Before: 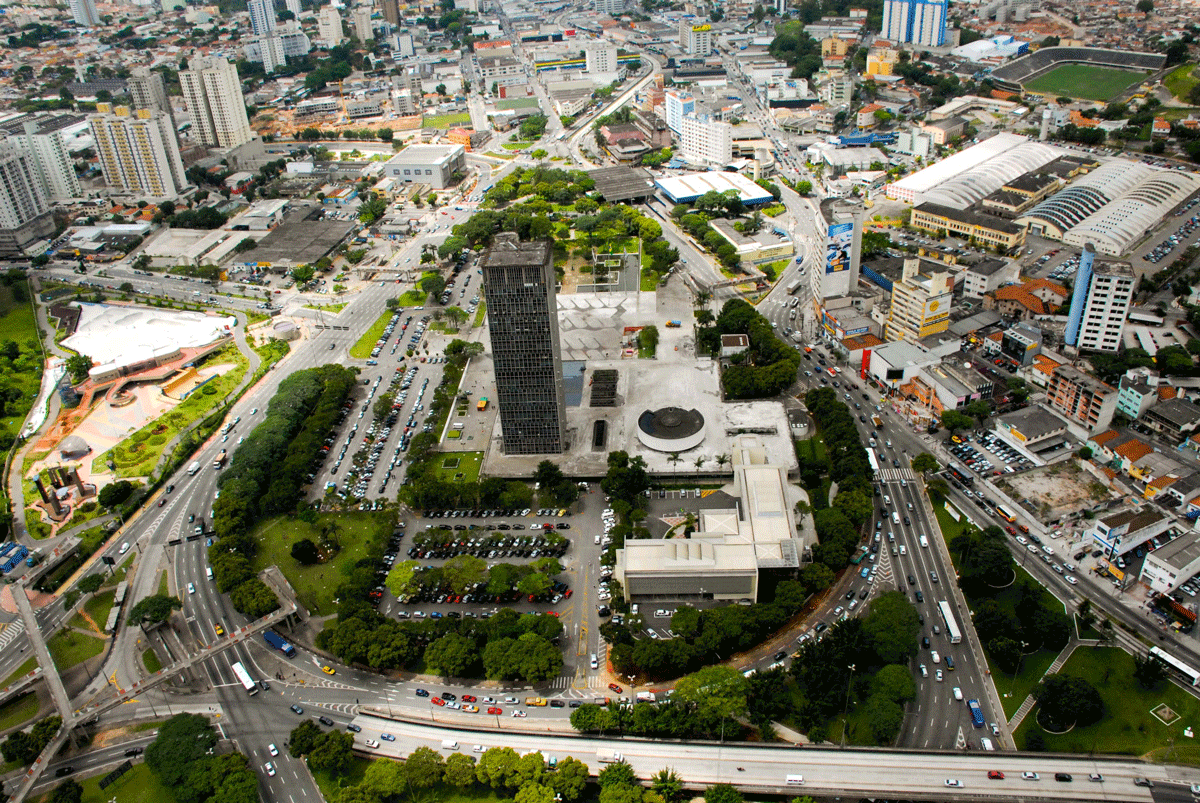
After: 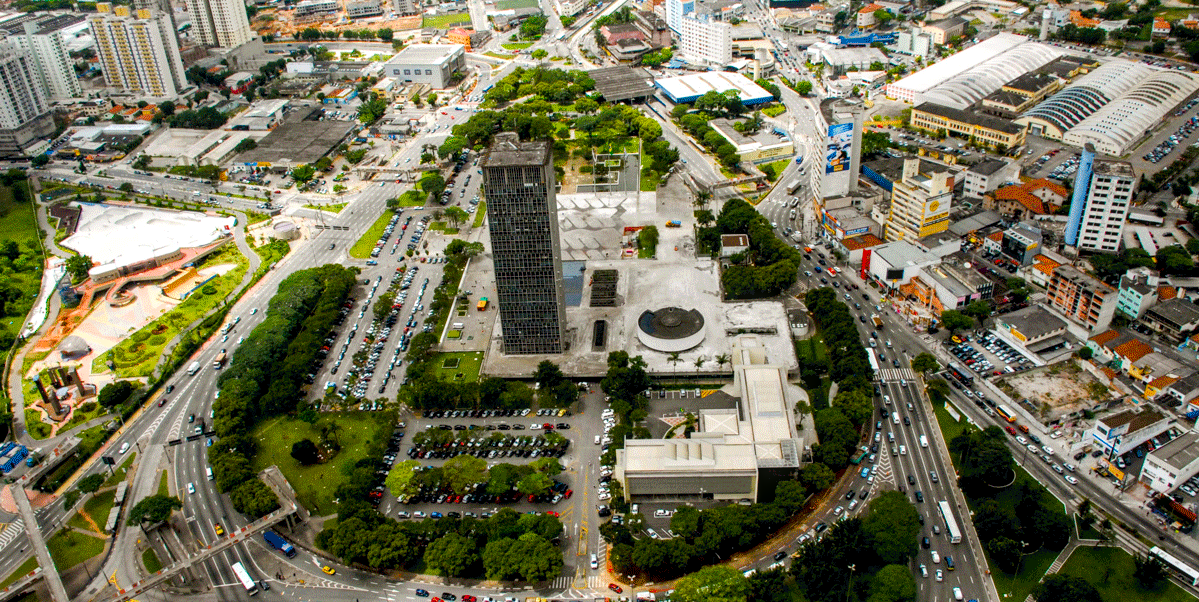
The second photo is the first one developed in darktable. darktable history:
local contrast: detail 130%
color balance rgb: perceptual saturation grading › global saturation 35%, perceptual saturation grading › highlights -30%, perceptual saturation grading › shadows 35%, perceptual brilliance grading › global brilliance 3%, perceptual brilliance grading › highlights -3%, perceptual brilliance grading › shadows 3%
crop and rotate: top 12.5%, bottom 12.5%
tone equalizer: on, module defaults
